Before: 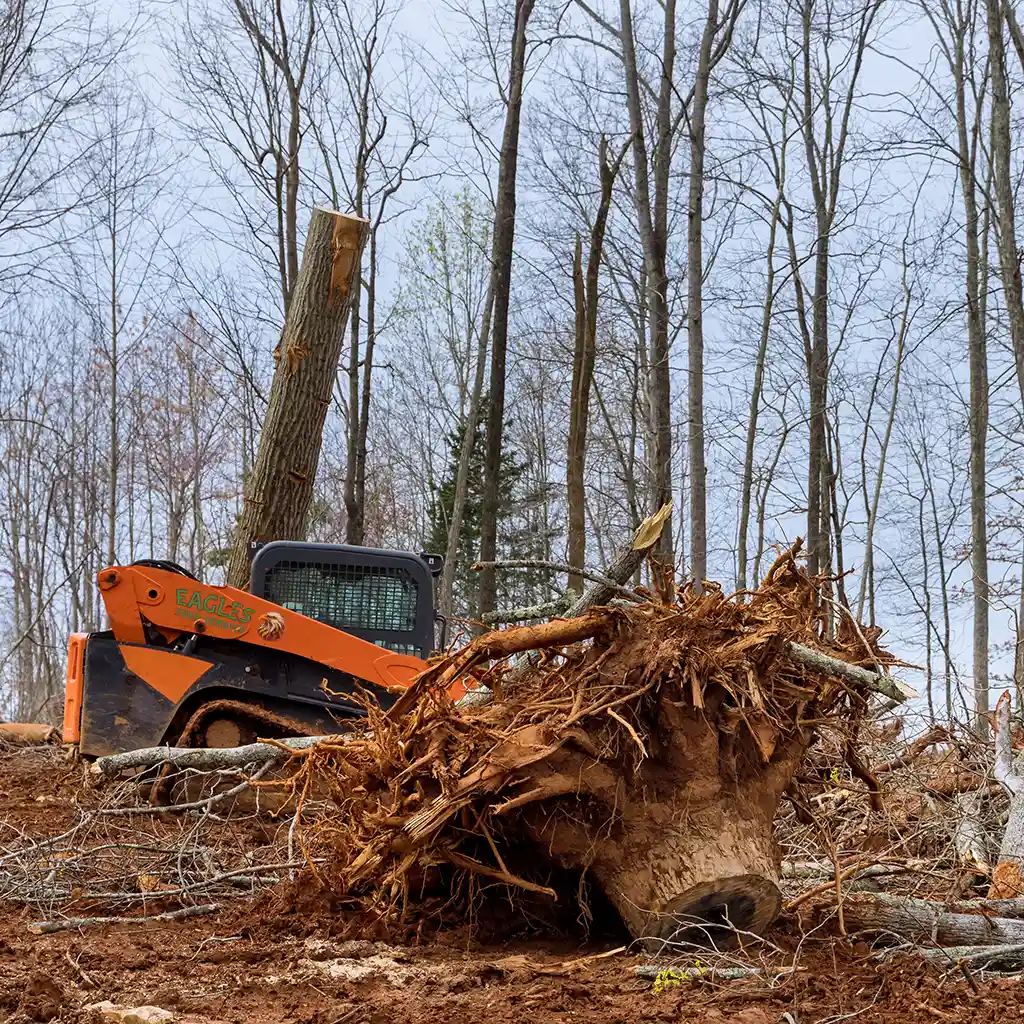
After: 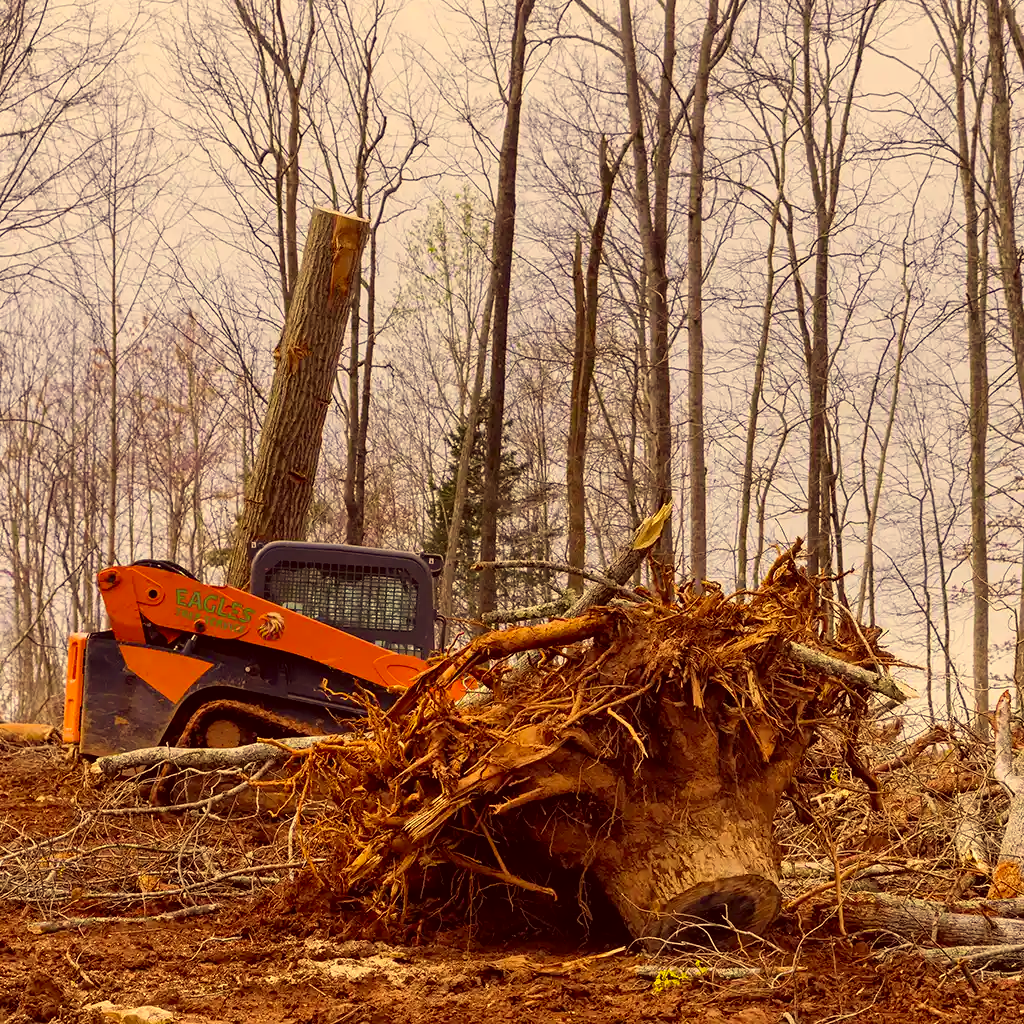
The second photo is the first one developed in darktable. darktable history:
color correction: highlights a* 9.6, highlights b* 39.48, shadows a* 13.93, shadows b* 3.3
